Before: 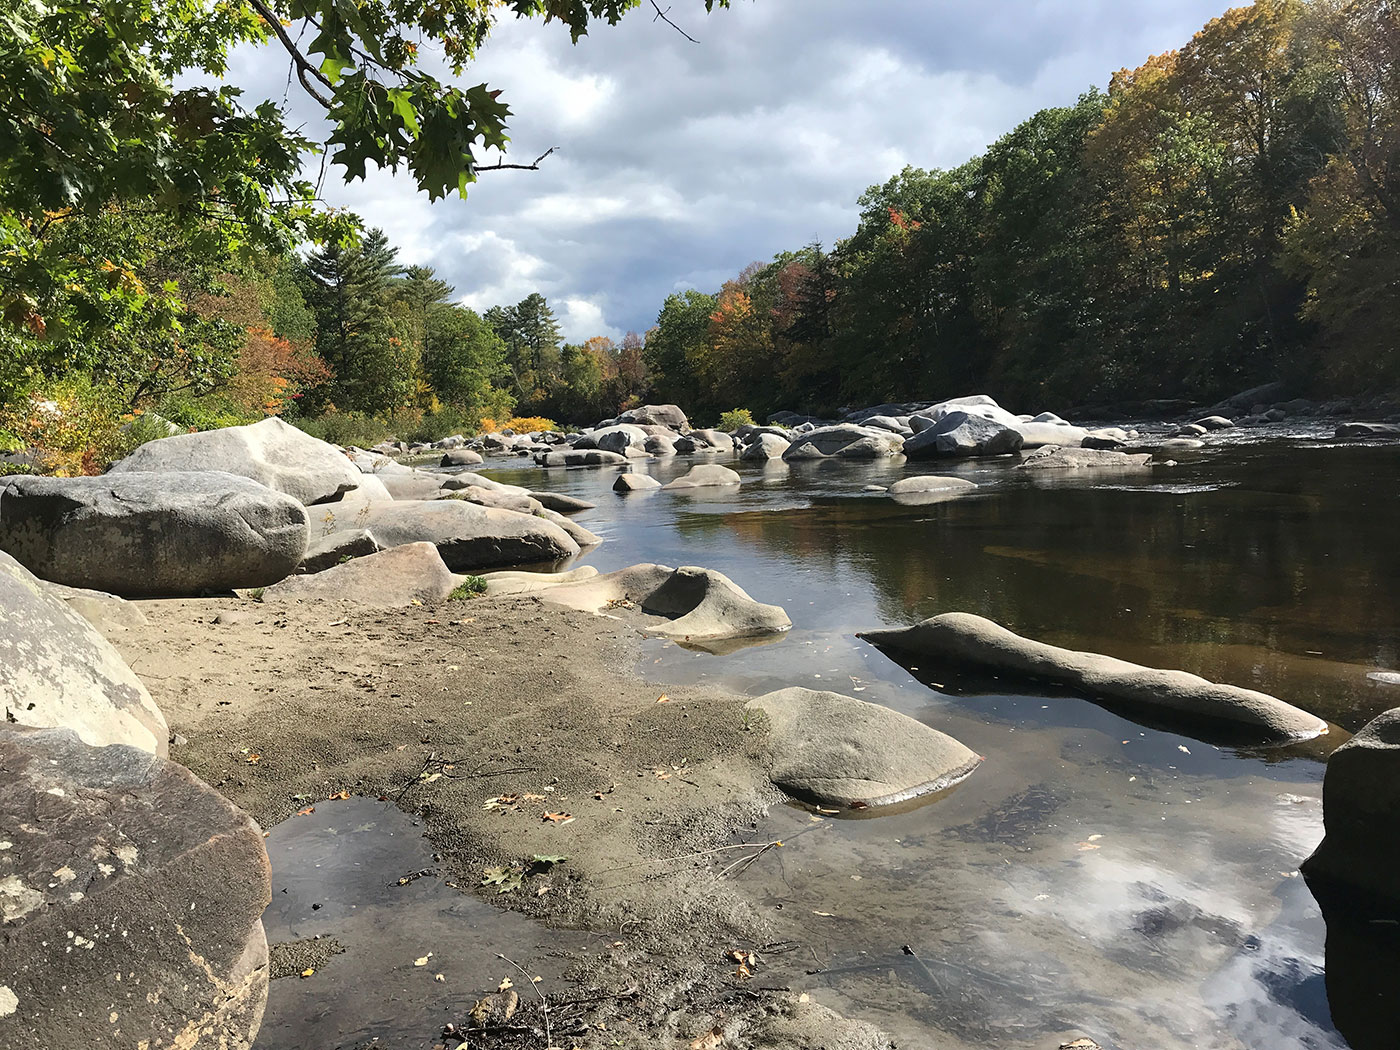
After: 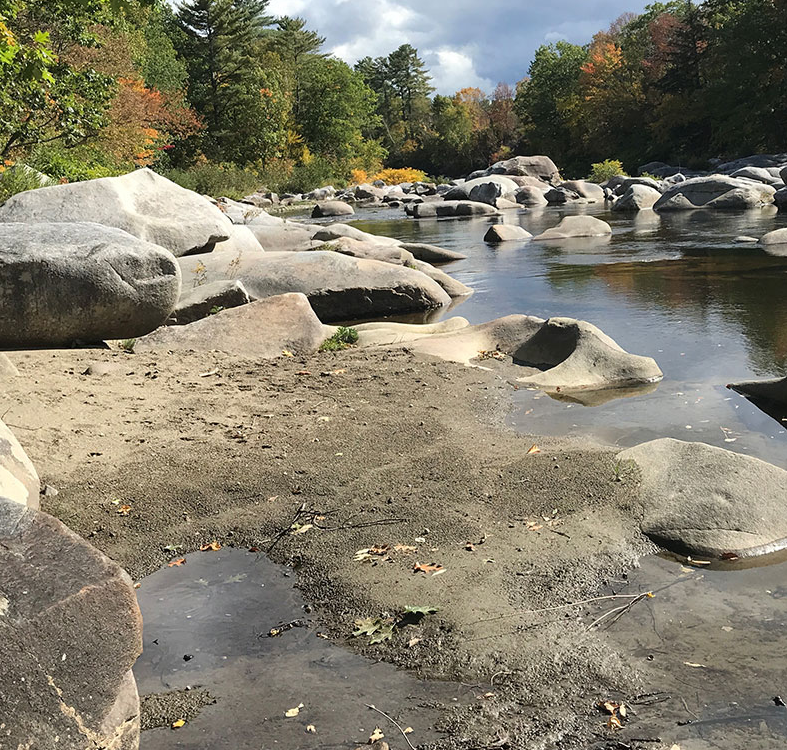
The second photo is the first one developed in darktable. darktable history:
crop: left 9.283%, top 23.794%, right 34.445%, bottom 4.697%
